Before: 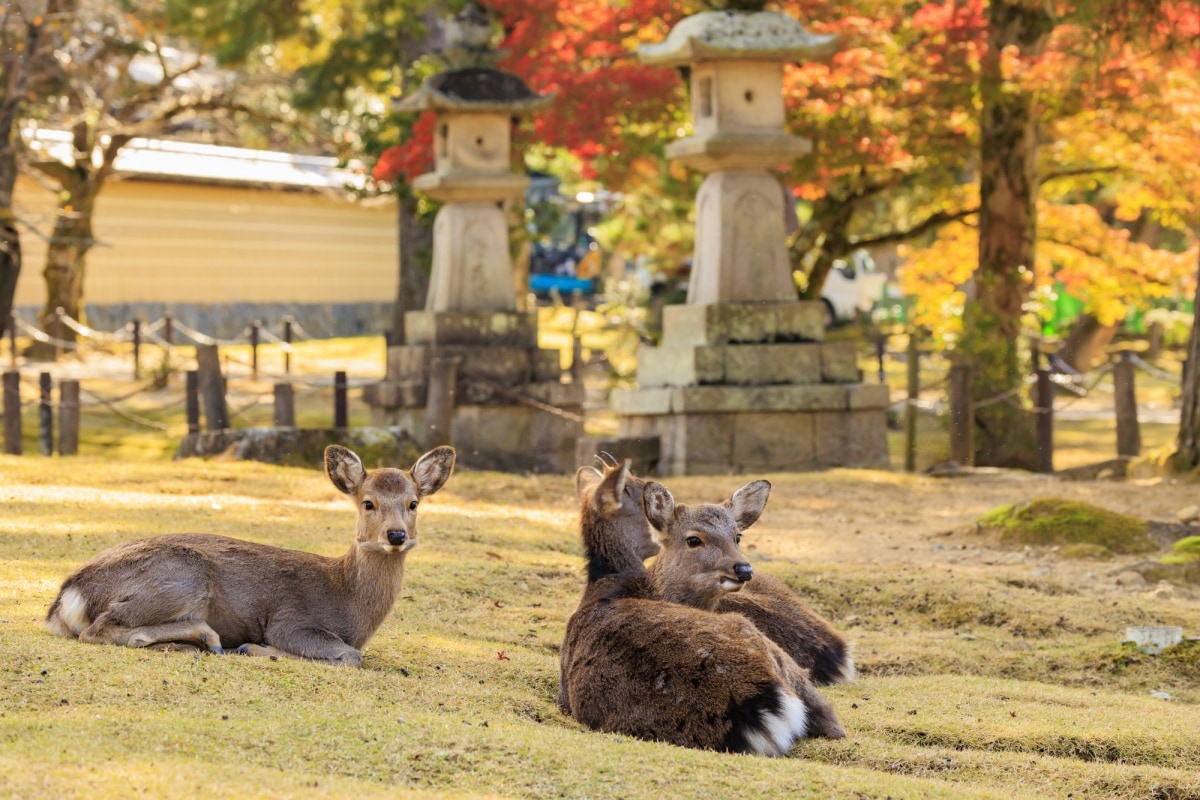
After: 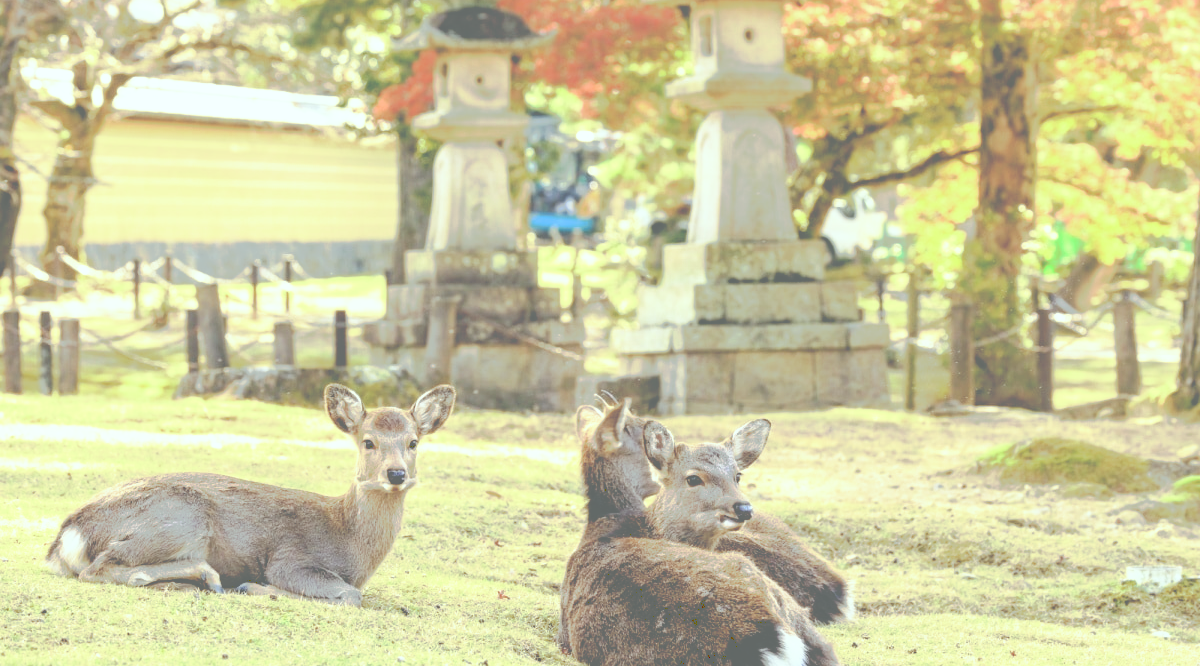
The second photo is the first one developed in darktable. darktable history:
color correction: highlights a* -6.69, highlights b* 0.49
base curve: curves: ch0 [(0, 0) (0.012, 0.01) (0.073, 0.168) (0.31, 0.711) (0.645, 0.957) (1, 1)], preserve colors none
exposure: exposure 0.3 EV, compensate highlight preservation false
crop: top 7.625%, bottom 8.027%
tone curve: curves: ch0 [(0, 0) (0.003, 0.43) (0.011, 0.433) (0.025, 0.434) (0.044, 0.436) (0.069, 0.439) (0.1, 0.442) (0.136, 0.446) (0.177, 0.449) (0.224, 0.454) (0.277, 0.462) (0.335, 0.488) (0.399, 0.524) (0.468, 0.566) (0.543, 0.615) (0.623, 0.666) (0.709, 0.718) (0.801, 0.761) (0.898, 0.801) (1, 1)], preserve colors none
